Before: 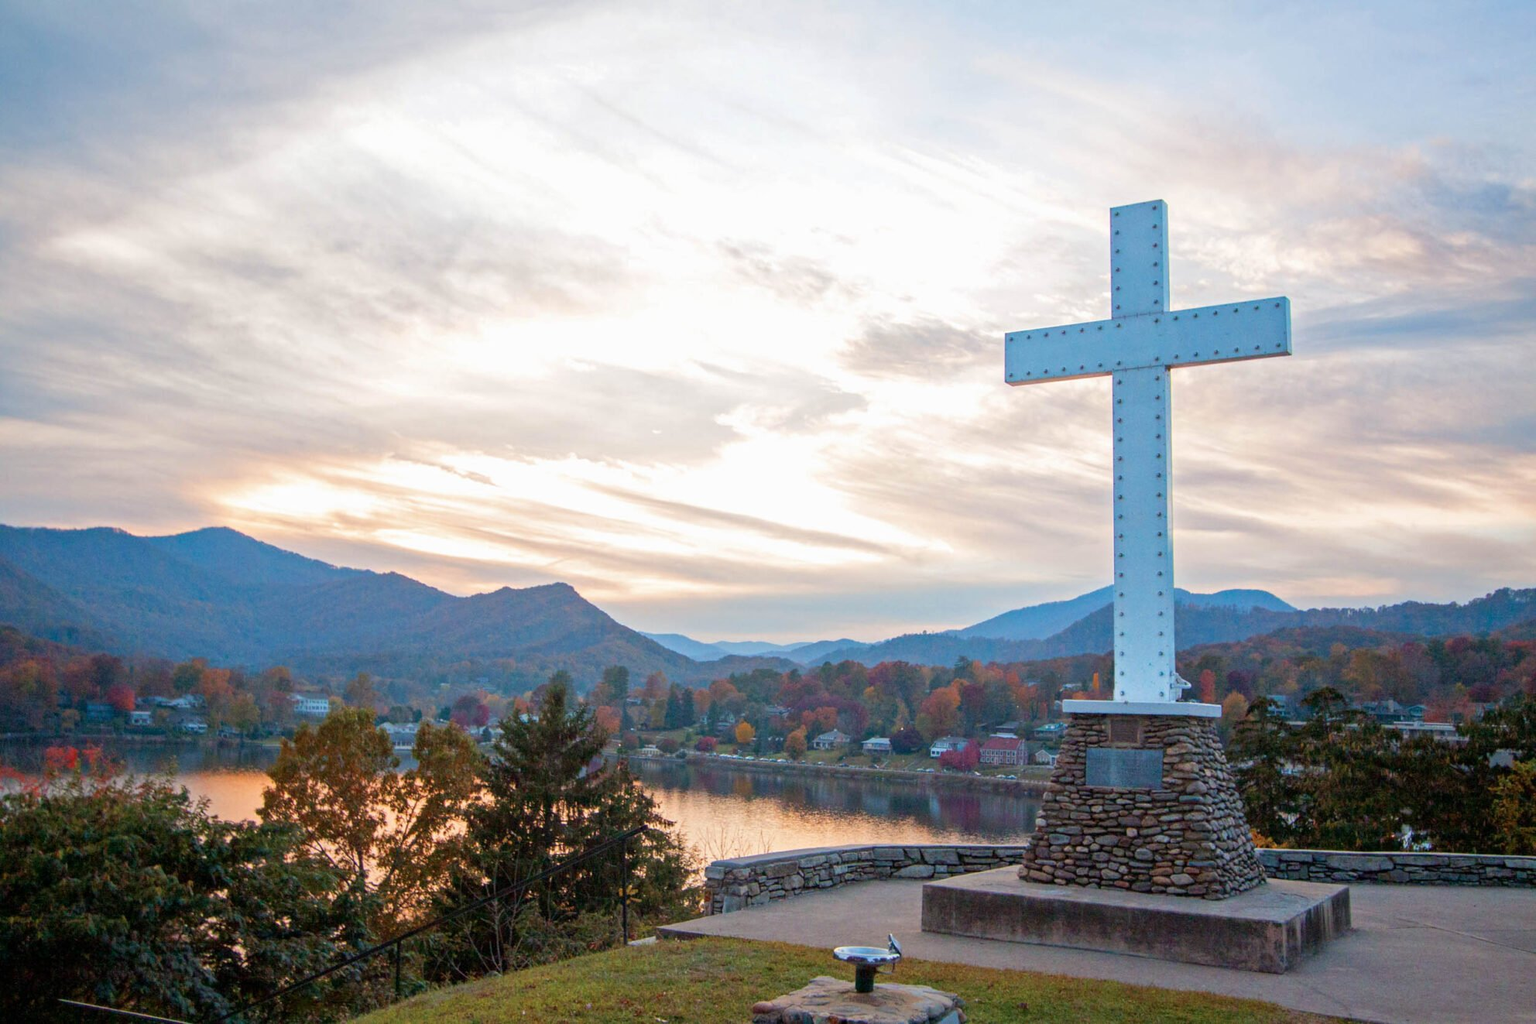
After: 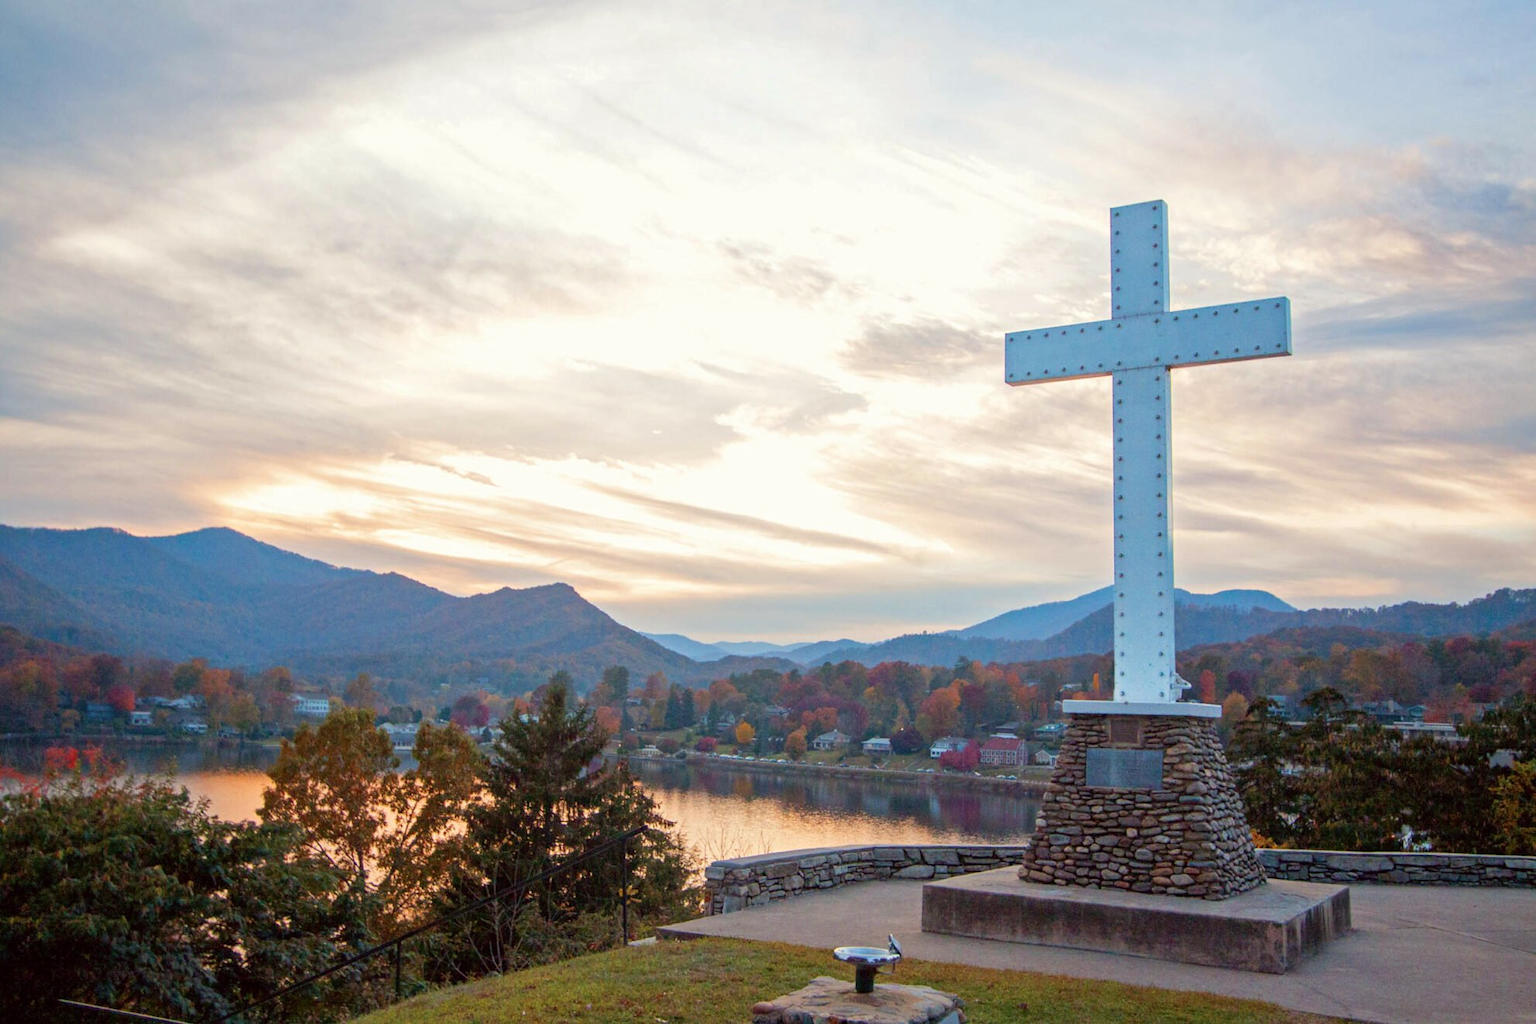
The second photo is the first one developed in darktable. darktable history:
color correction: highlights a* -0.99, highlights b* 4.56, shadows a* 3.67
